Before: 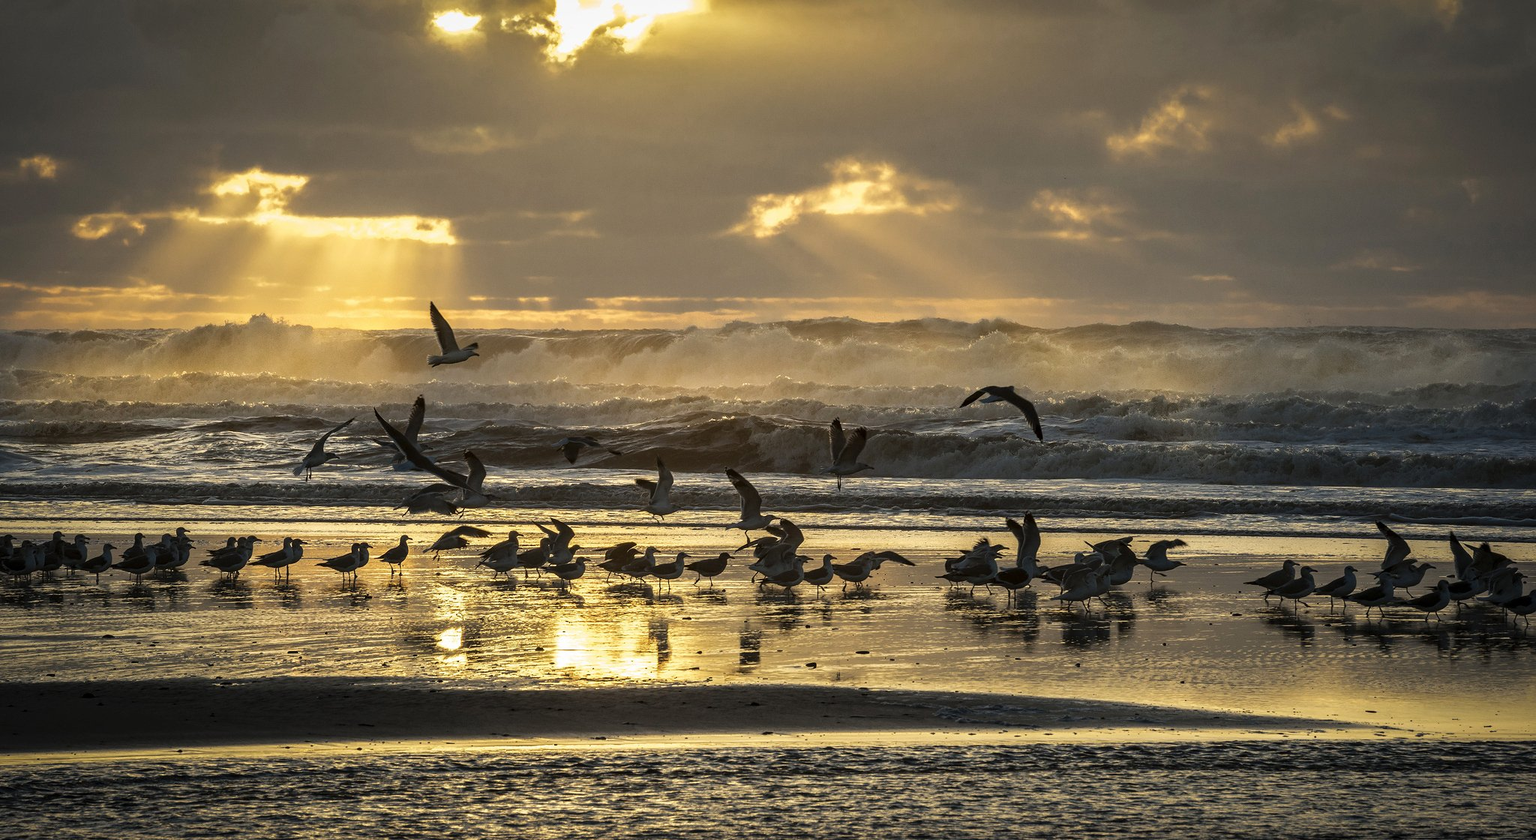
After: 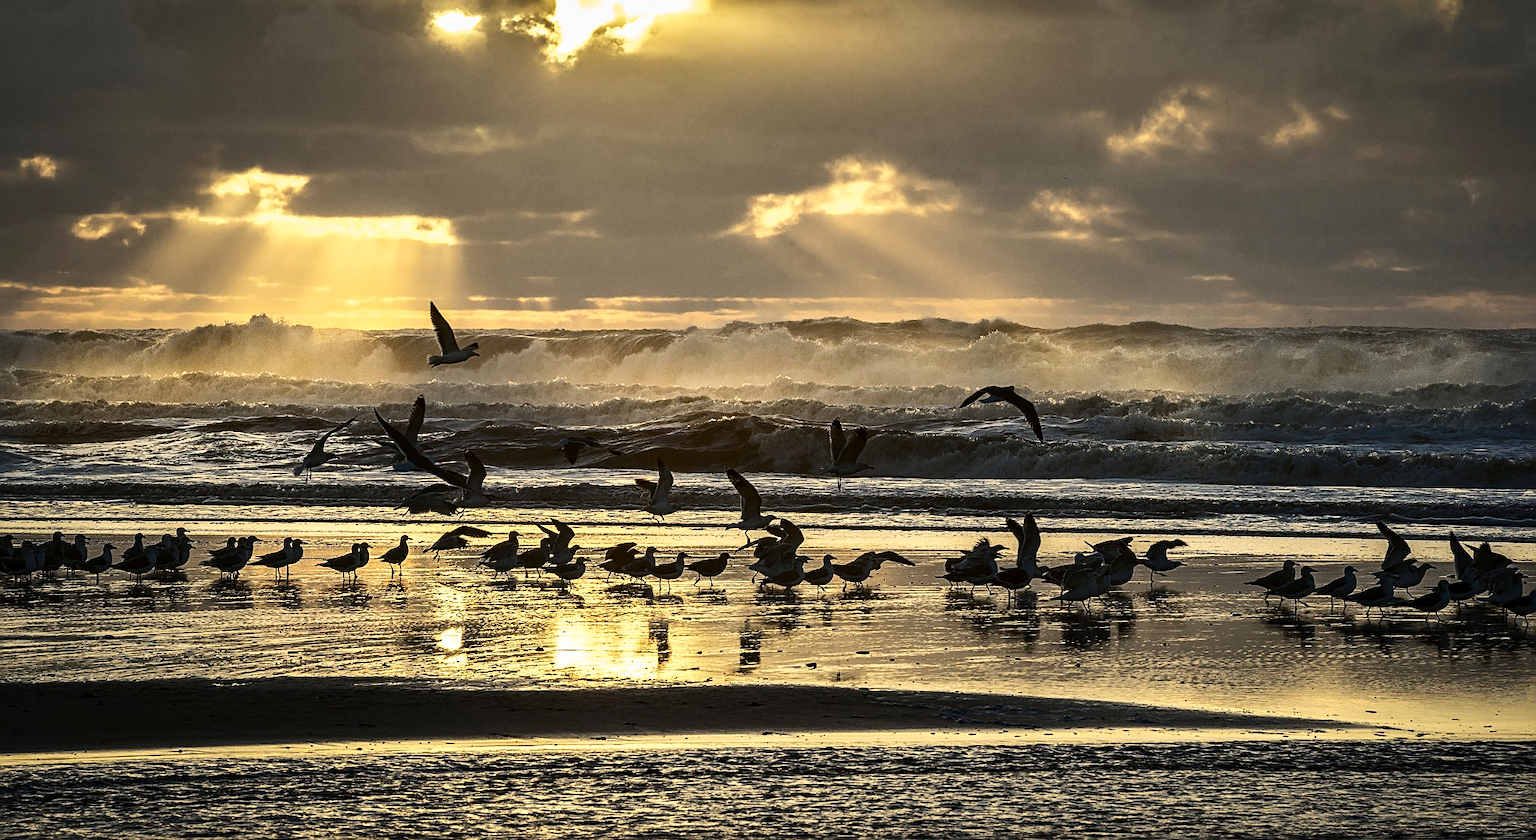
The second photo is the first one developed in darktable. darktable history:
contrast brightness saturation: contrast 0.28
sharpen: on, module defaults
shadows and highlights: low approximation 0.01, soften with gaussian
